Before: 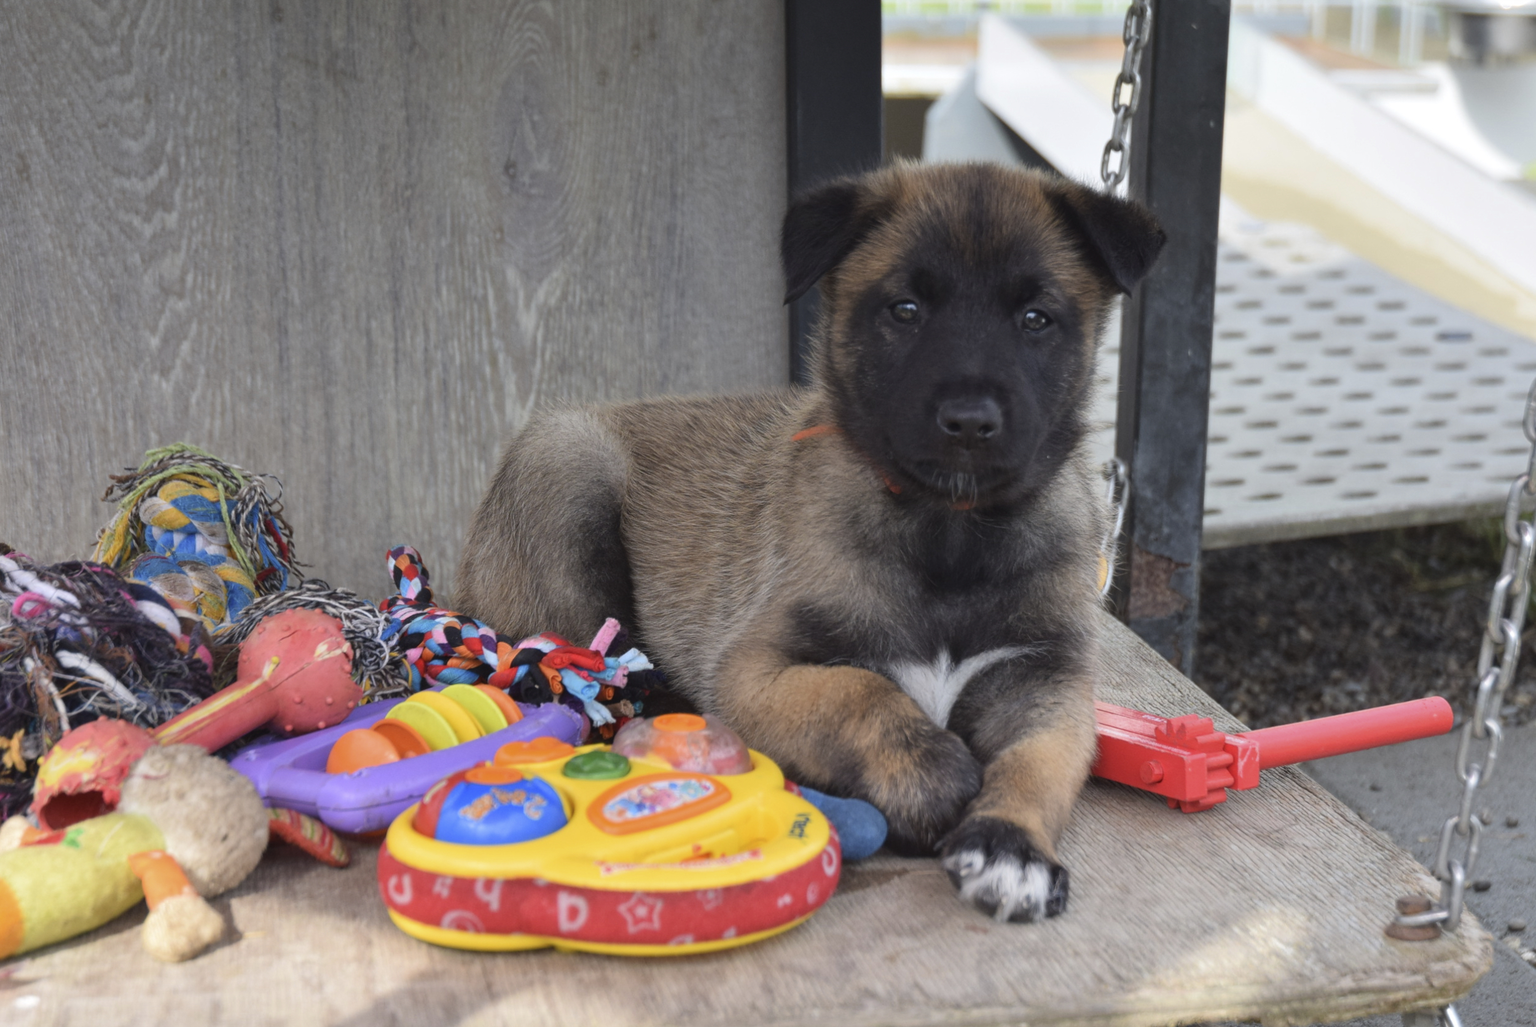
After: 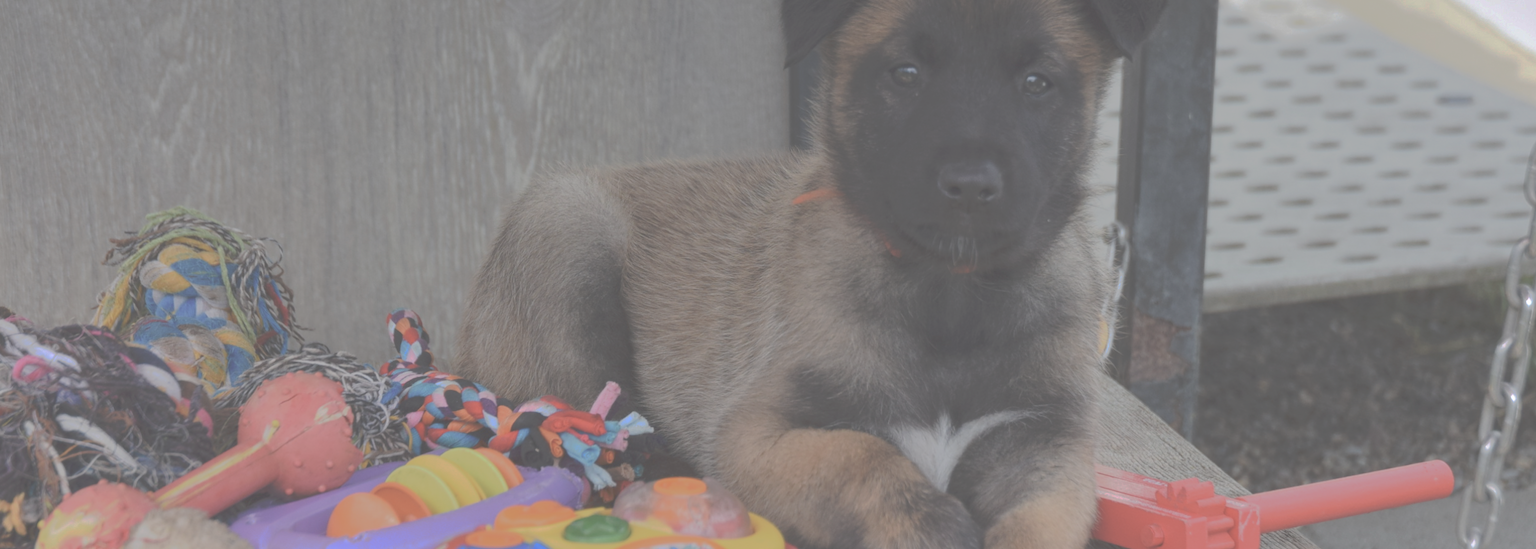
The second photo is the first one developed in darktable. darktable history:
crop and rotate: top 23.043%, bottom 23.437%
tone curve: curves: ch0 [(0, 0) (0.003, 0.322) (0.011, 0.327) (0.025, 0.345) (0.044, 0.365) (0.069, 0.378) (0.1, 0.391) (0.136, 0.403) (0.177, 0.412) (0.224, 0.429) (0.277, 0.448) (0.335, 0.474) (0.399, 0.503) (0.468, 0.537) (0.543, 0.57) (0.623, 0.61) (0.709, 0.653) (0.801, 0.699) (0.898, 0.75) (1, 1)], preserve colors none
